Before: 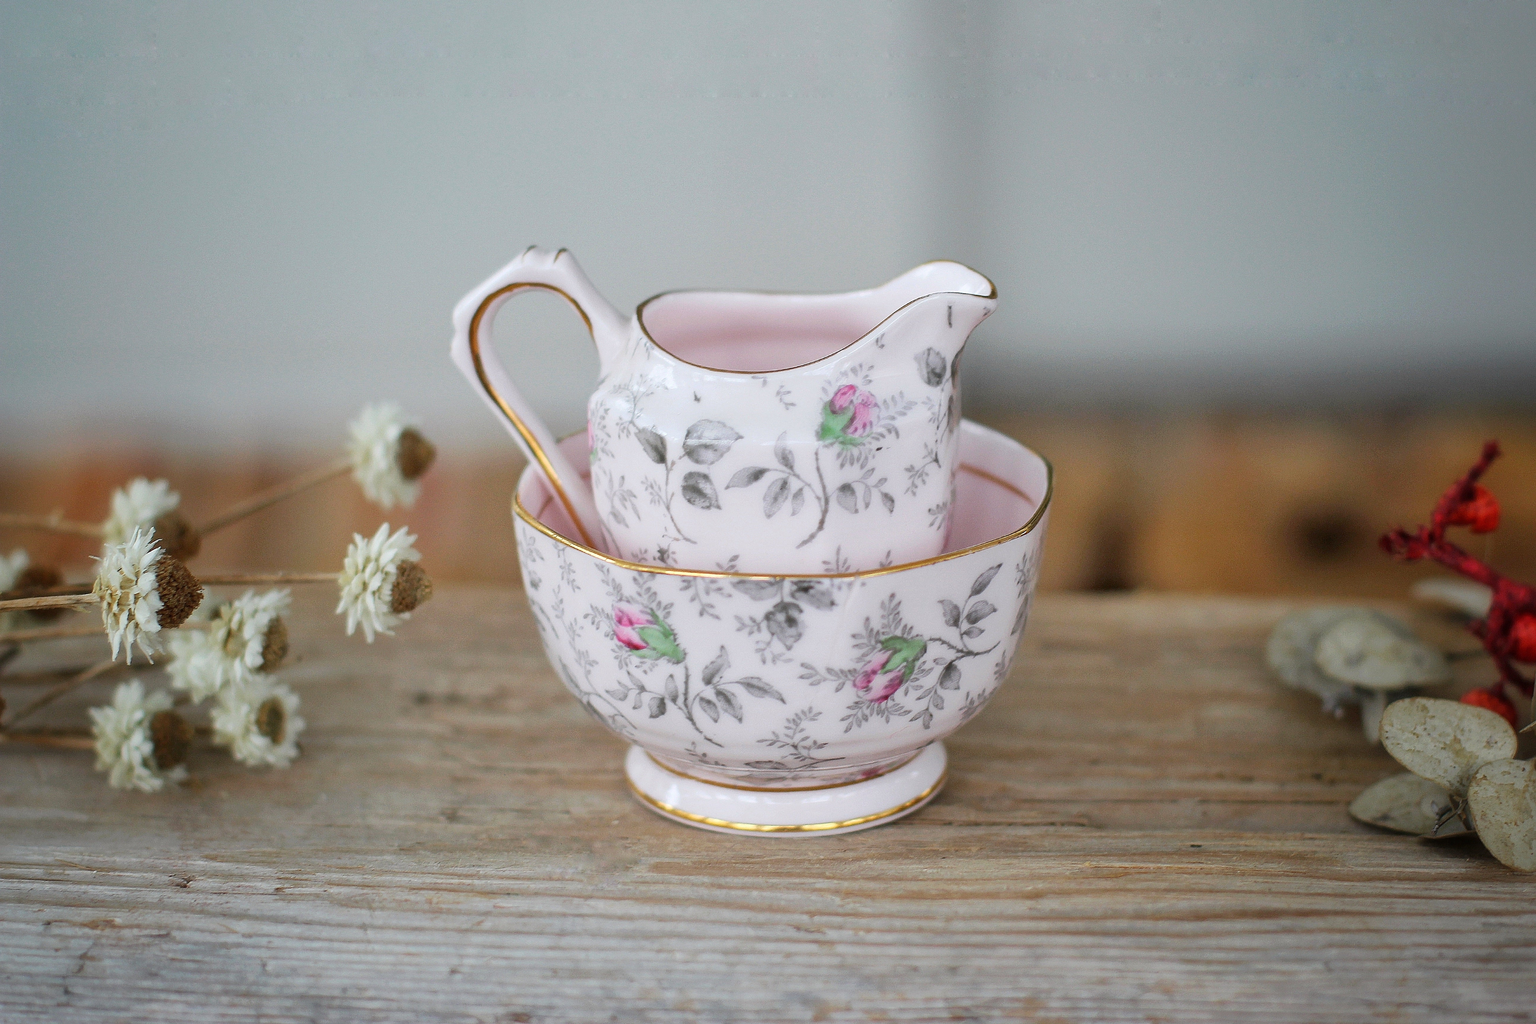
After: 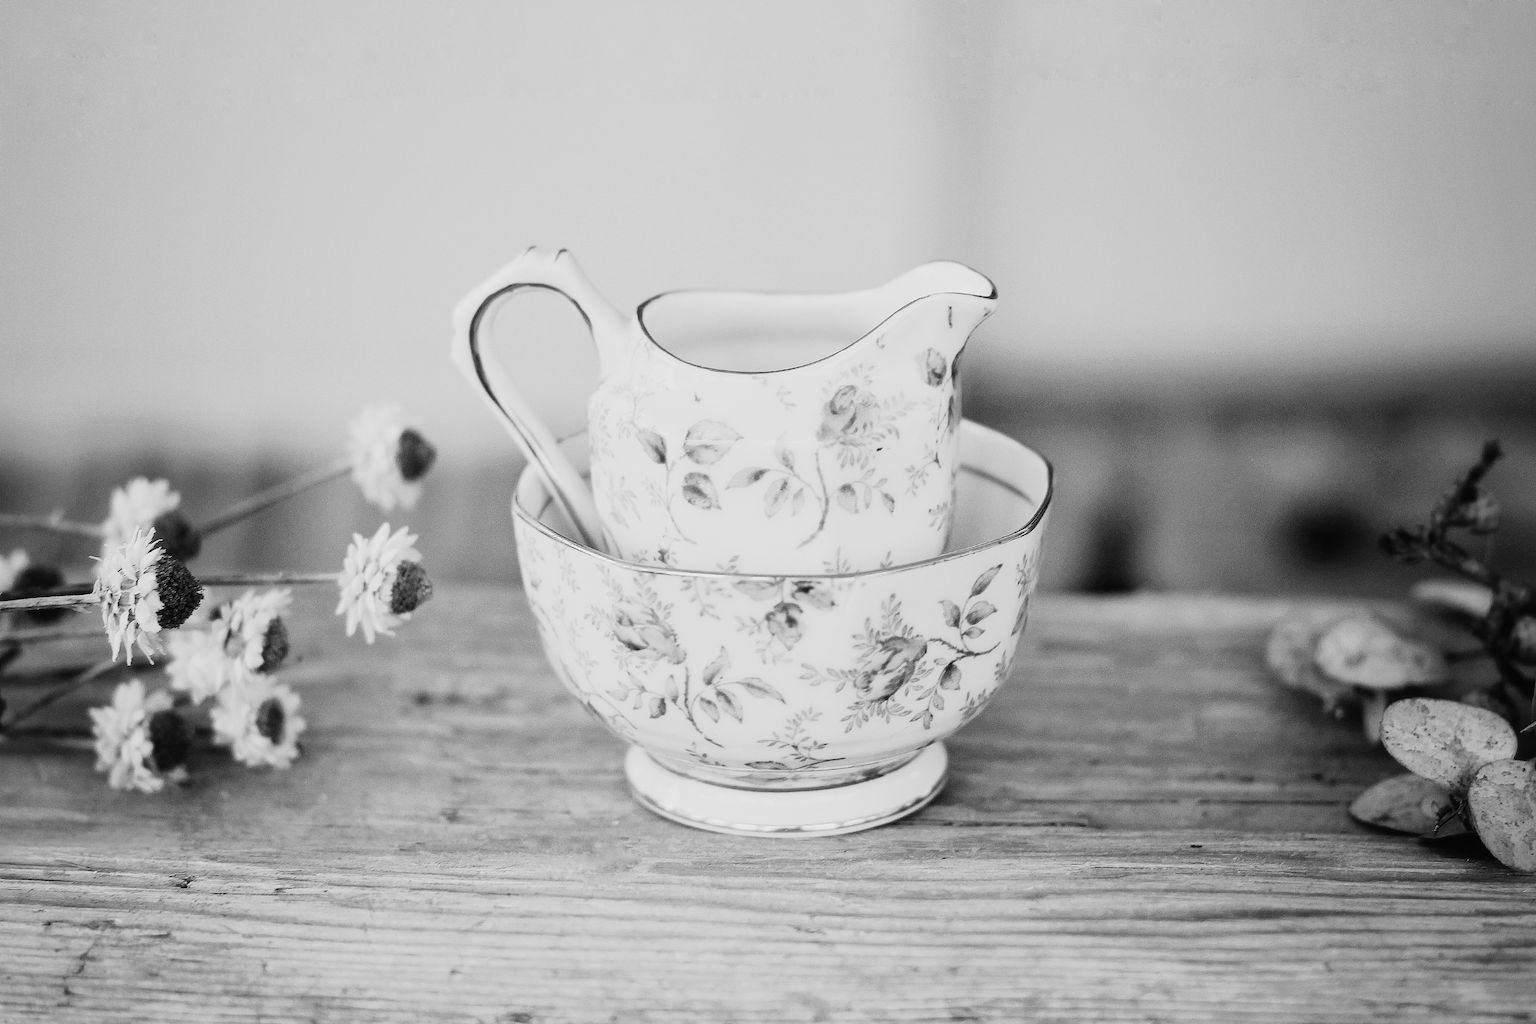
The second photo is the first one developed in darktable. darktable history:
filmic rgb: black relative exposure -7.65 EV, white relative exposure 4.56 EV, hardness 3.61, contrast 1.05
monochrome: a 32, b 64, size 2.3
tone equalizer: -8 EV -0.75 EV, -7 EV -0.7 EV, -6 EV -0.6 EV, -5 EV -0.4 EV, -3 EV 0.4 EV, -2 EV 0.6 EV, -1 EV 0.7 EV, +0 EV 0.75 EV, edges refinement/feathering 500, mask exposure compensation -1.57 EV, preserve details no
tone curve: curves: ch0 [(0, 0.013) (0.104, 0.103) (0.258, 0.267) (0.448, 0.487) (0.709, 0.794) (0.886, 0.922) (0.994, 0.971)]; ch1 [(0, 0) (0.335, 0.298) (0.446, 0.413) (0.488, 0.484) (0.515, 0.508) (0.566, 0.593) (0.635, 0.661) (1, 1)]; ch2 [(0, 0) (0.314, 0.301) (0.437, 0.403) (0.502, 0.494) (0.528, 0.54) (0.557, 0.559) (0.612, 0.62) (0.715, 0.691) (1, 1)], color space Lab, independent channels, preserve colors none
